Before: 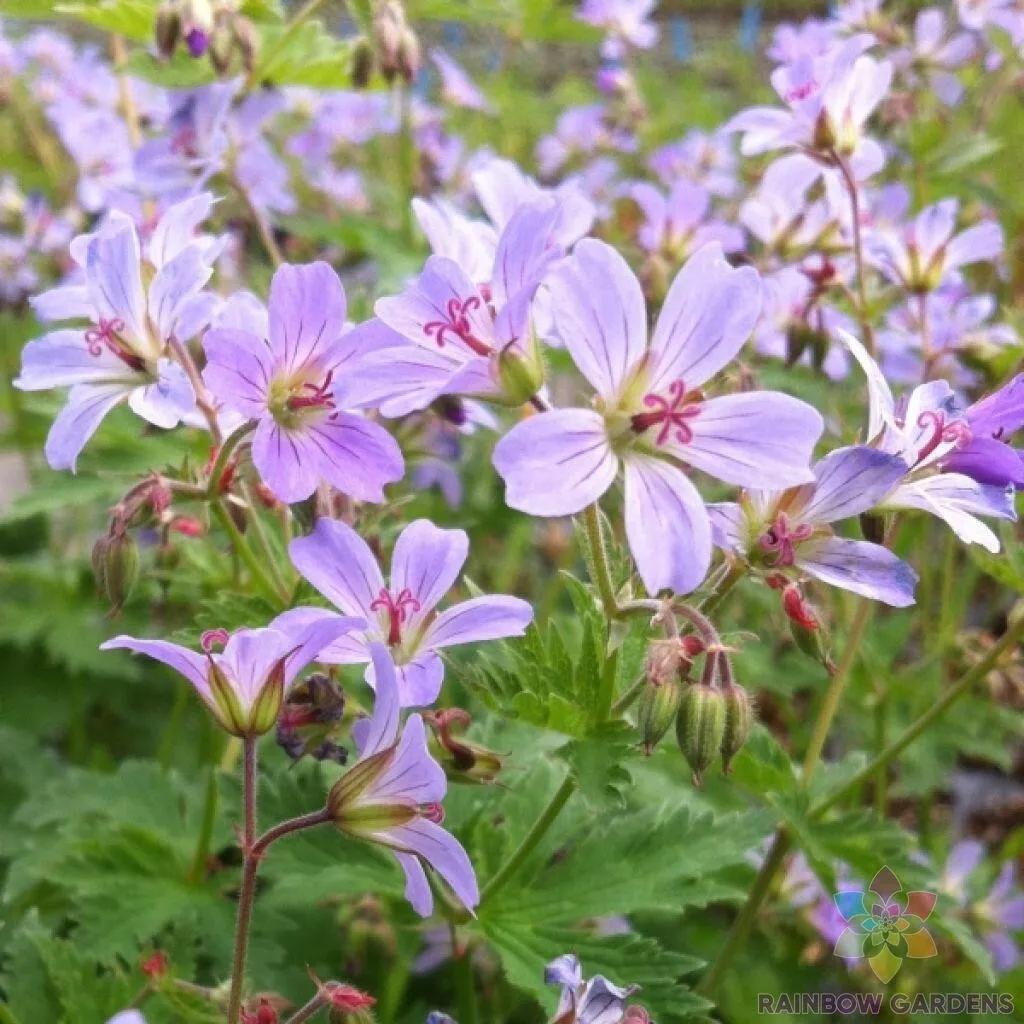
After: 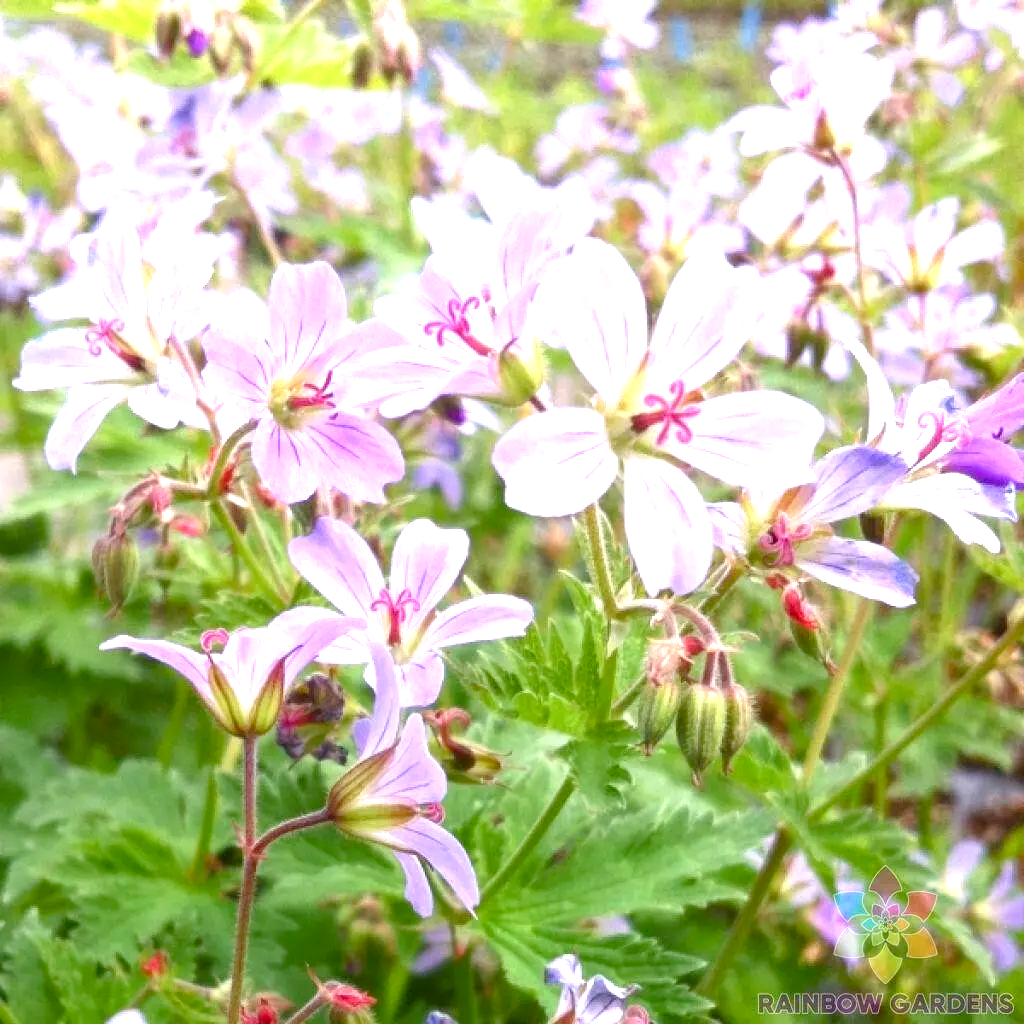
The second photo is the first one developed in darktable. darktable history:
exposure: black level correction 0, exposure 1.1 EV, compensate highlight preservation false
color balance rgb: perceptual saturation grading › global saturation 20%, perceptual saturation grading › highlights -25%, perceptual saturation grading › shadows 25%
